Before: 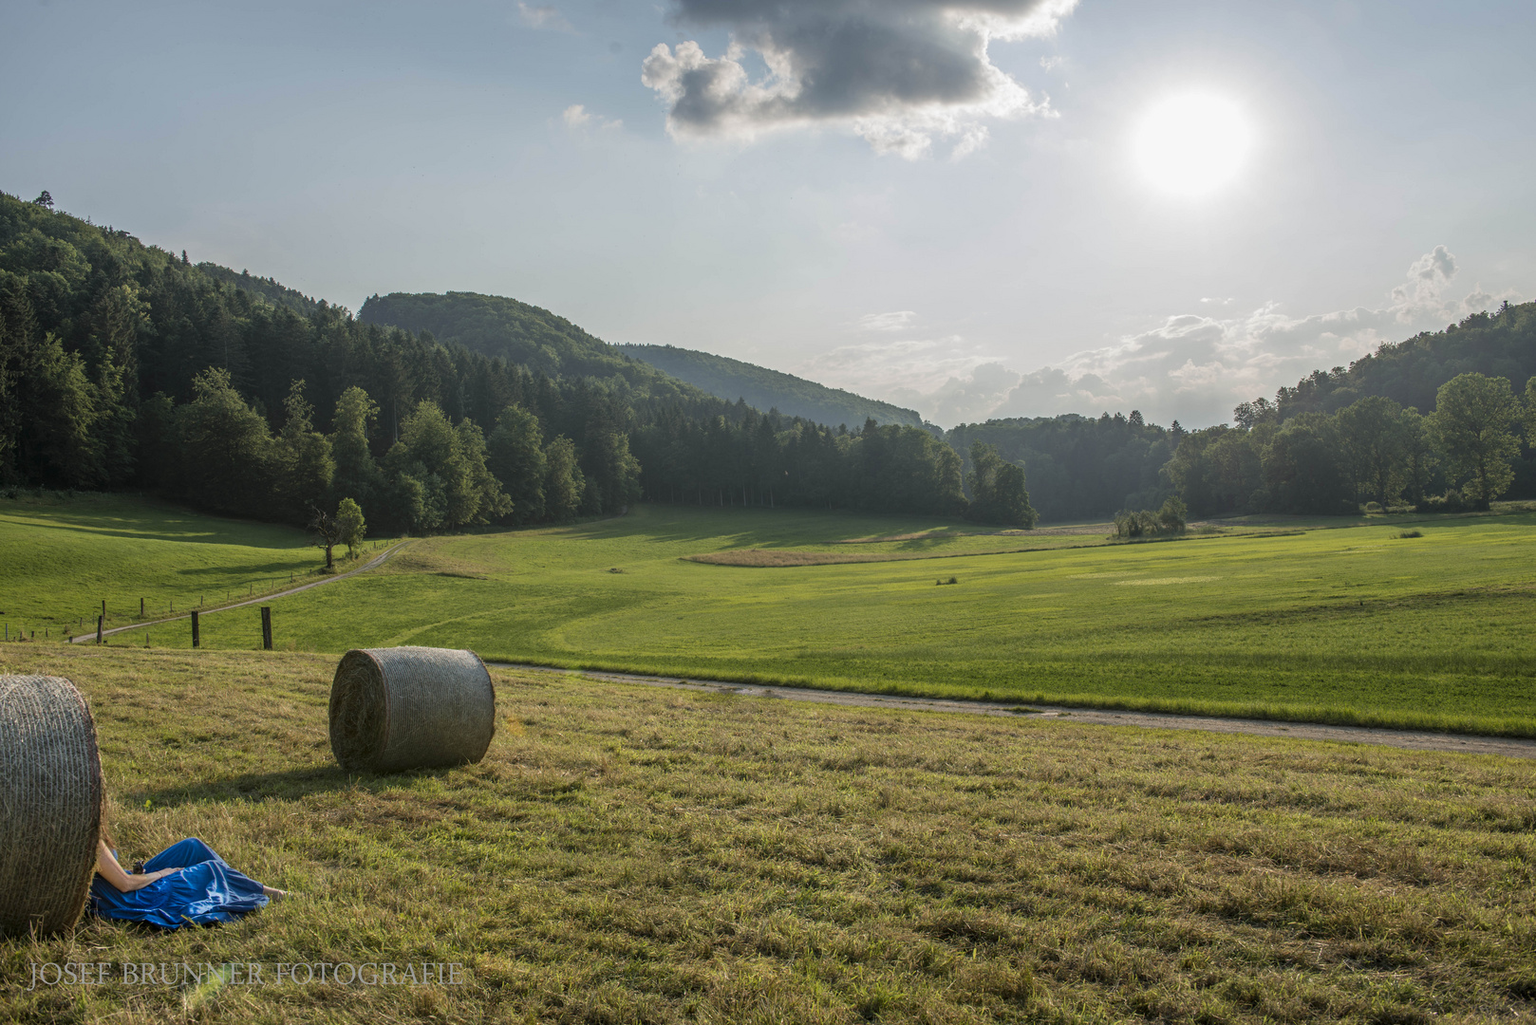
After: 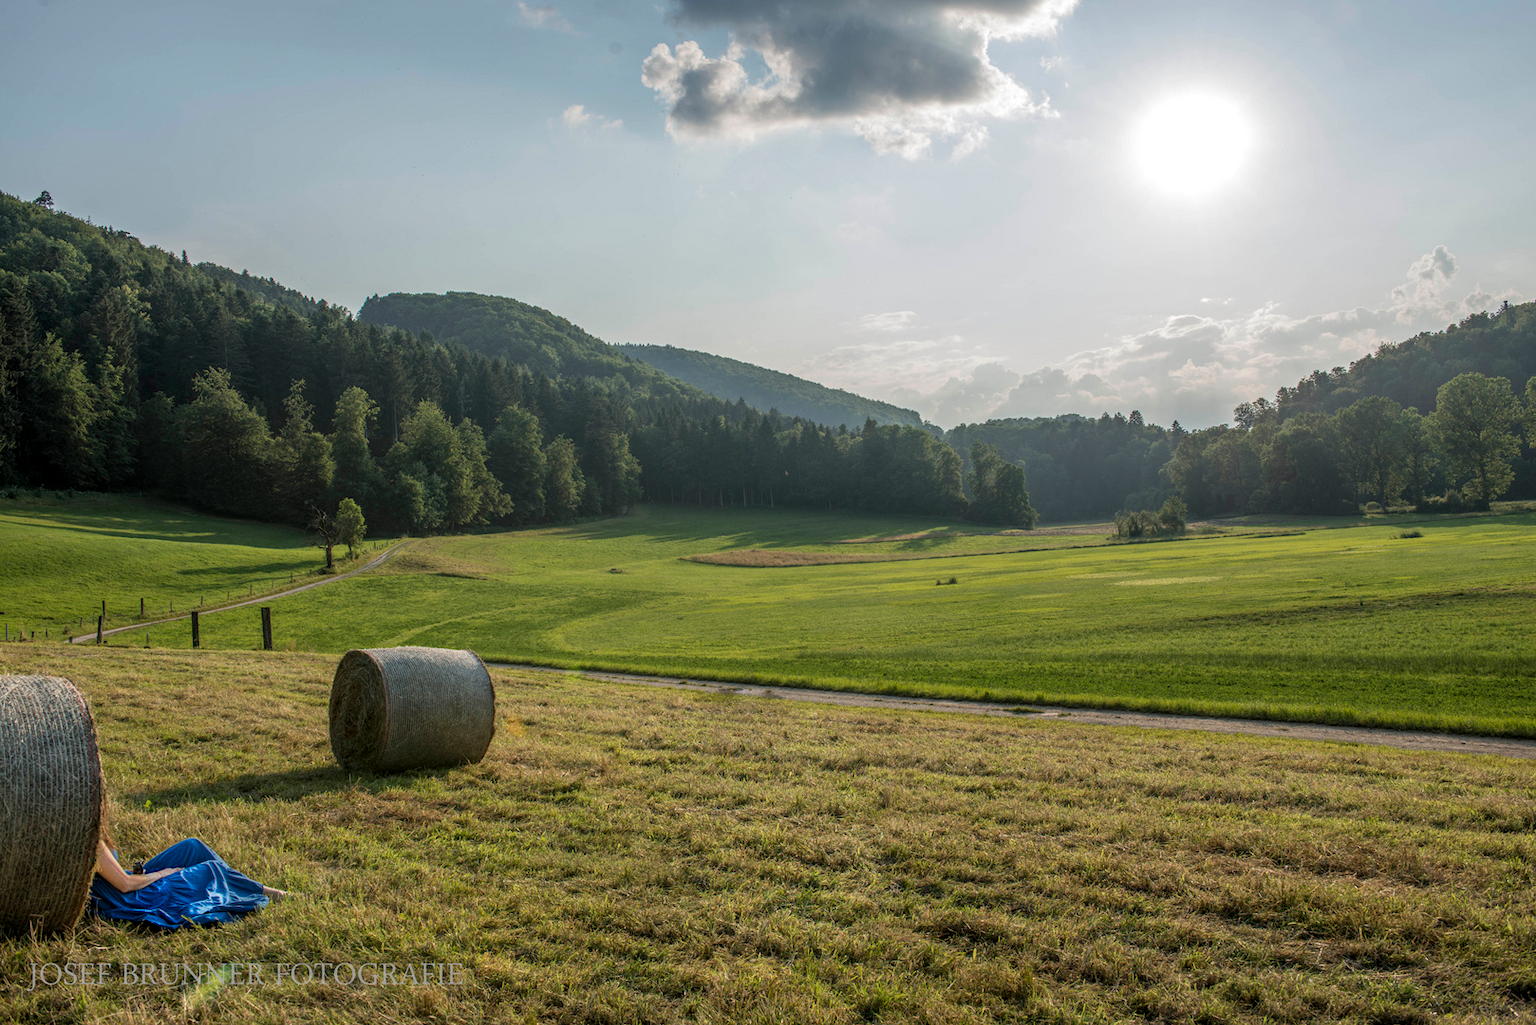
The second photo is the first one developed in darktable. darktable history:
local contrast: highlights 100%, shadows 100%, detail 120%, midtone range 0.2
